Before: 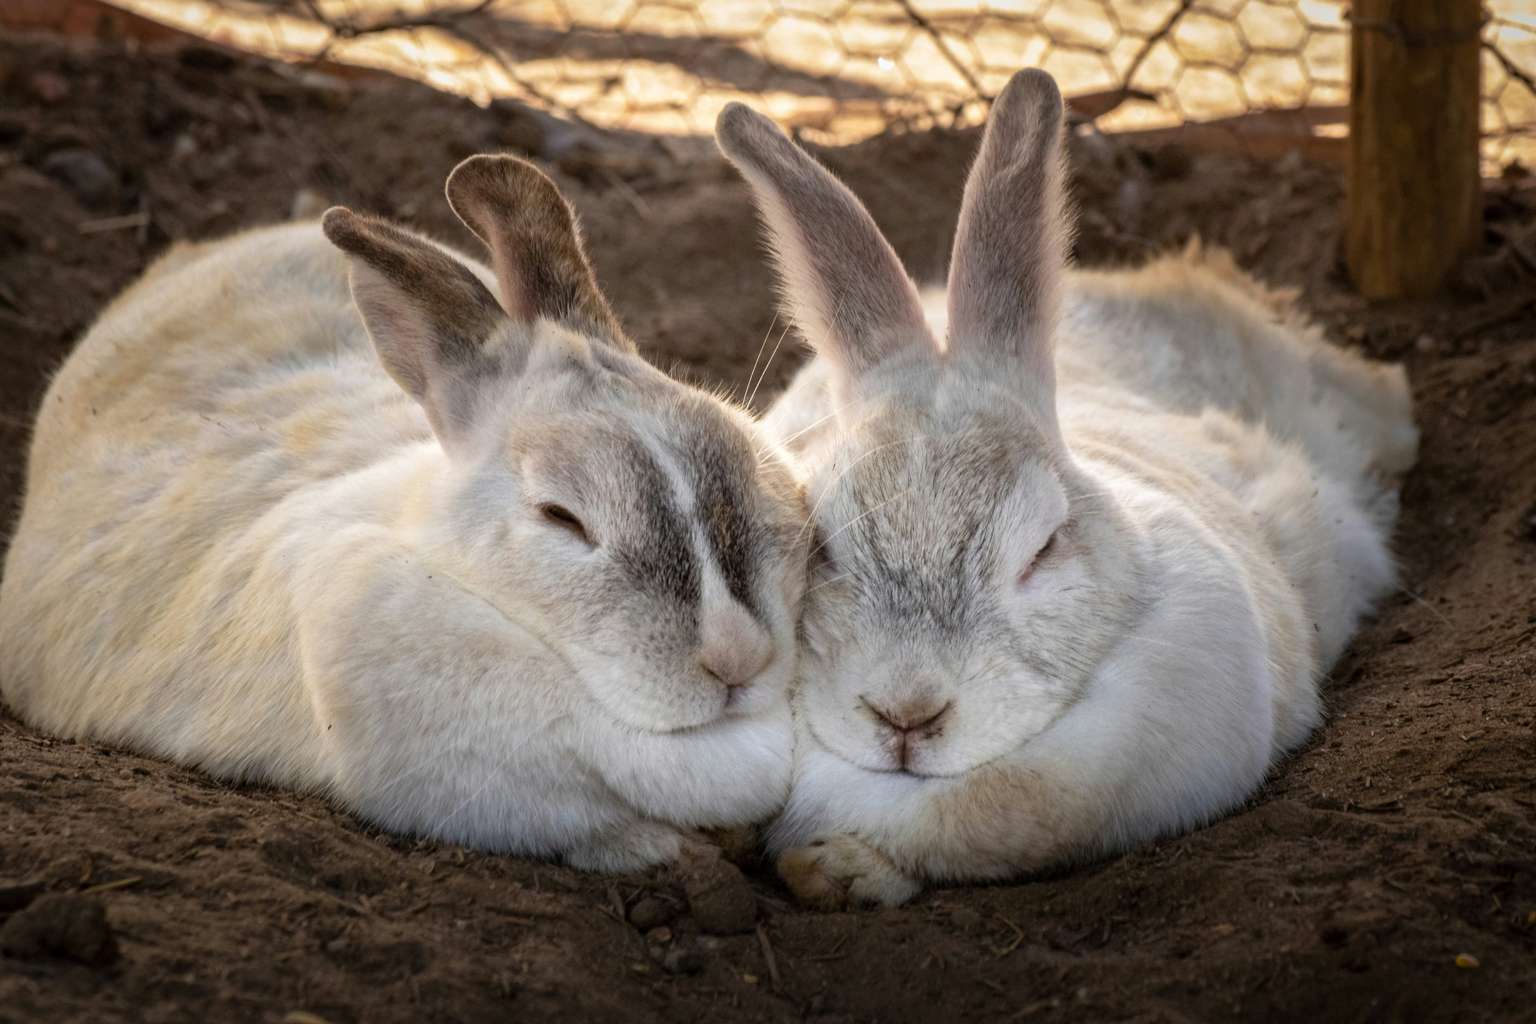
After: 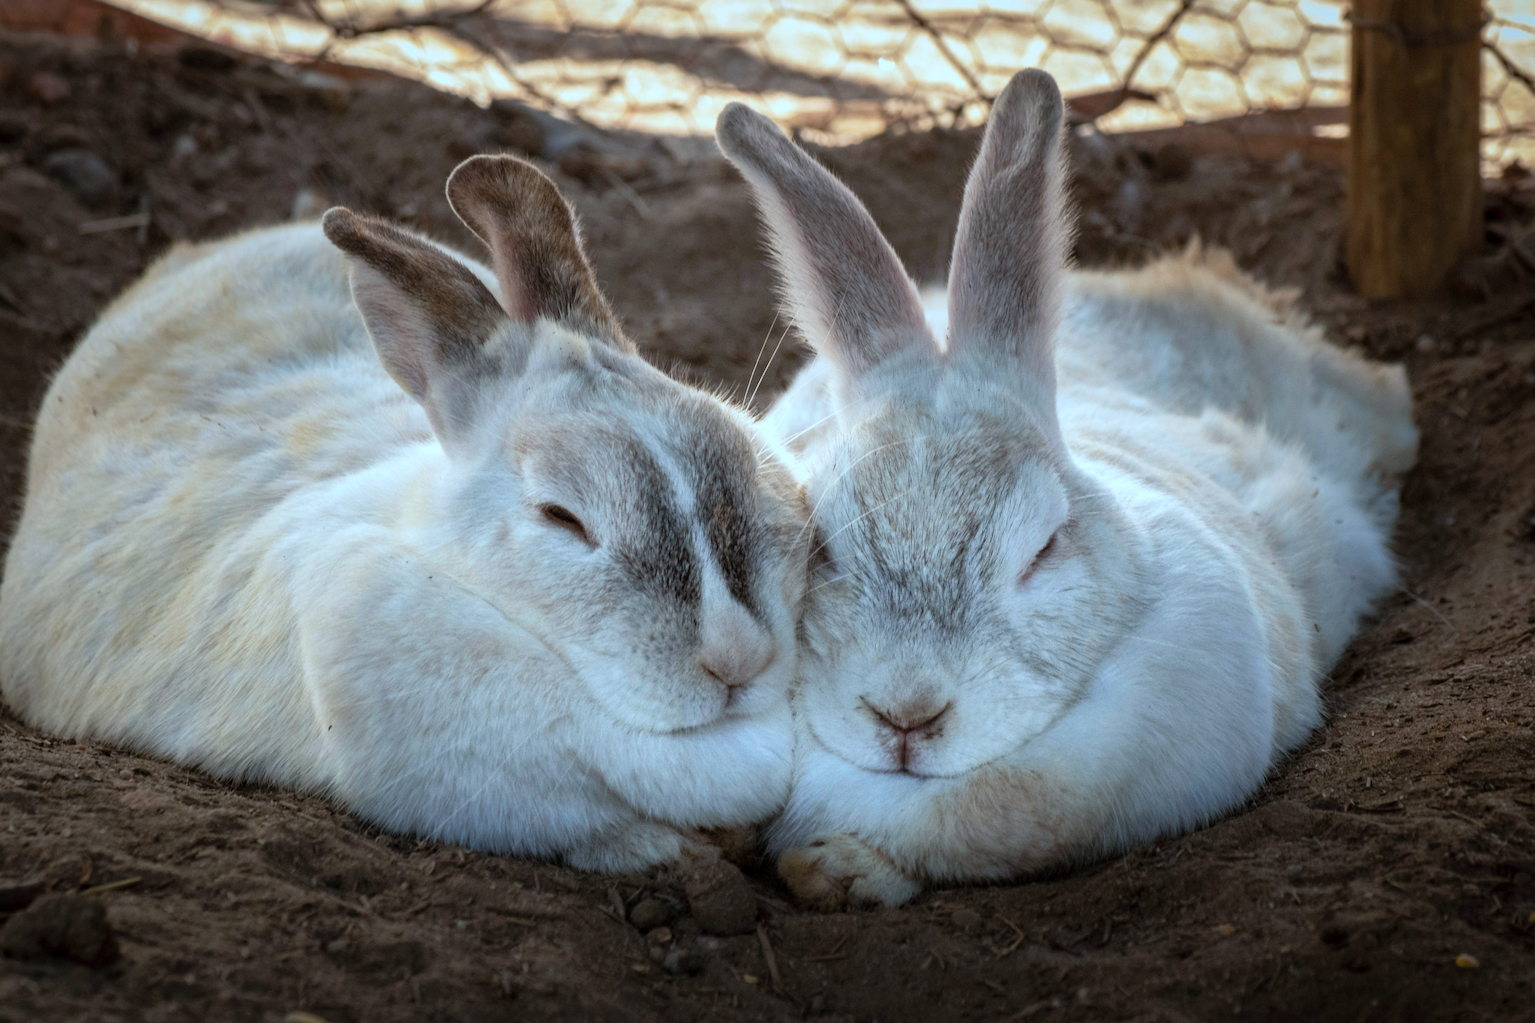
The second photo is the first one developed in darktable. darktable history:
color correction: highlights a* -10.37, highlights b* -19.48
